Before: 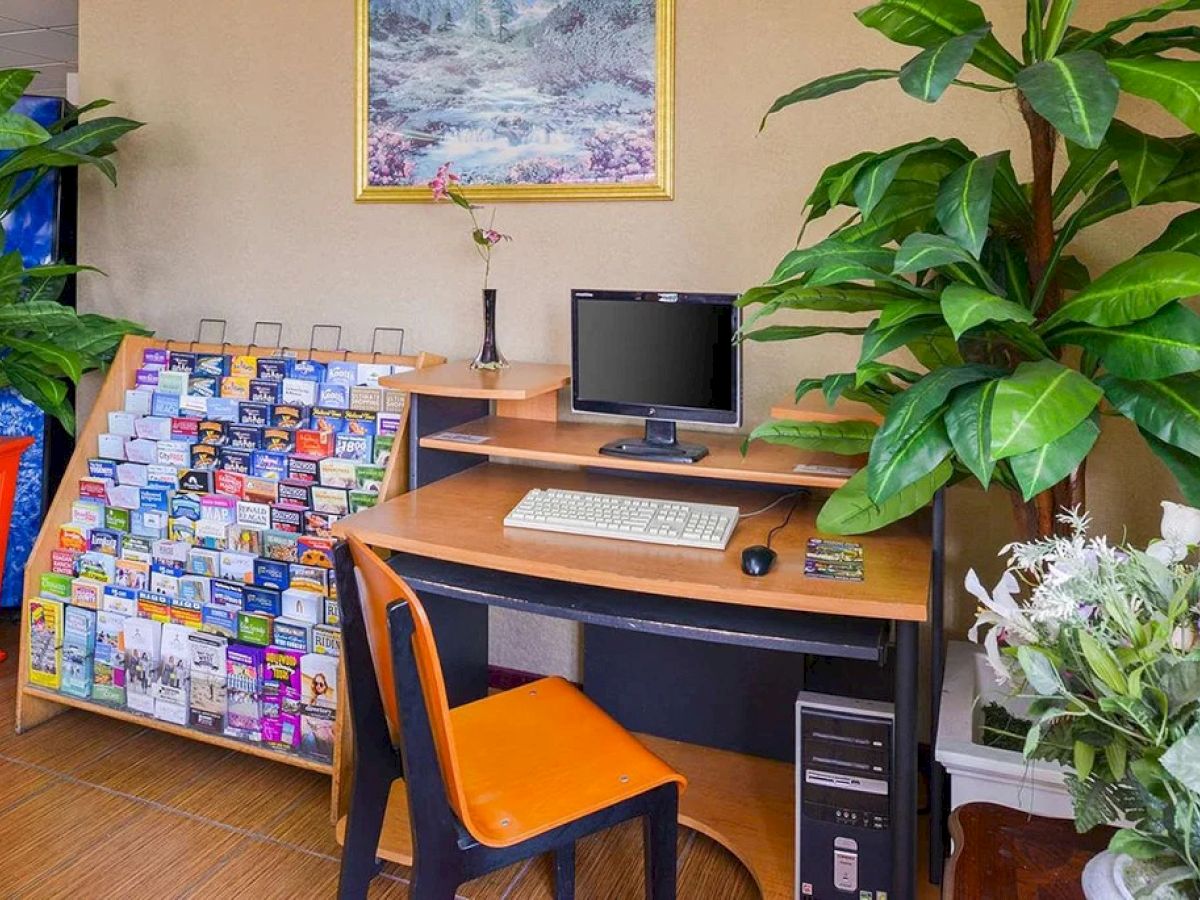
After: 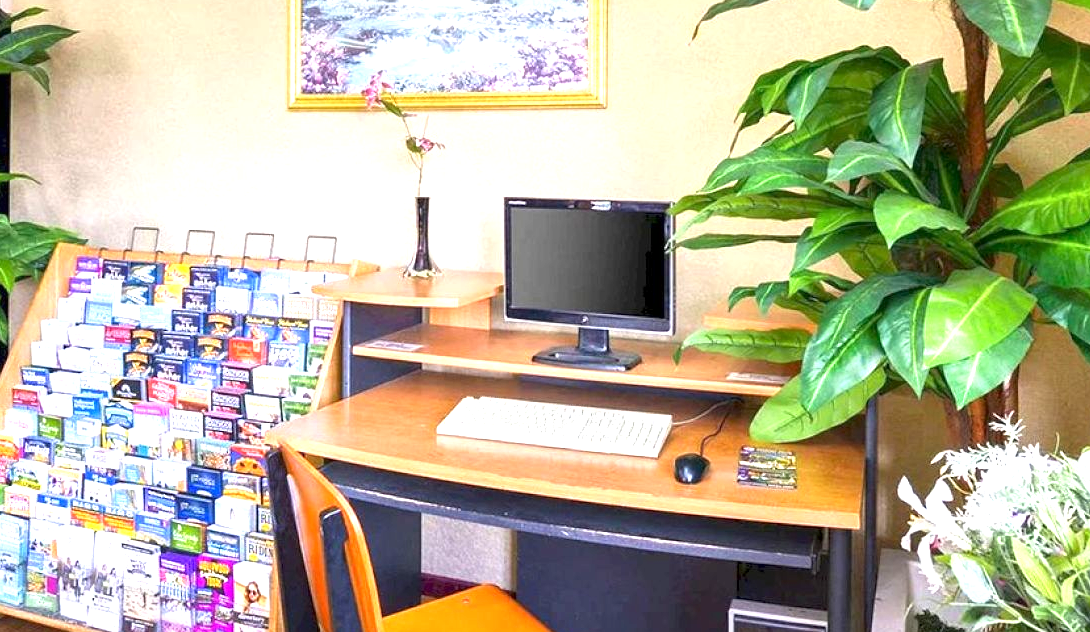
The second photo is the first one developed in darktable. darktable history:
exposure: black level correction 0, exposure 1.2 EV, compensate exposure bias true, compensate highlight preservation false
local contrast: mode bilateral grid, contrast 20, coarseness 50, detail 120%, midtone range 0.2
crop: left 5.596%, top 10.314%, right 3.534%, bottom 19.395%
